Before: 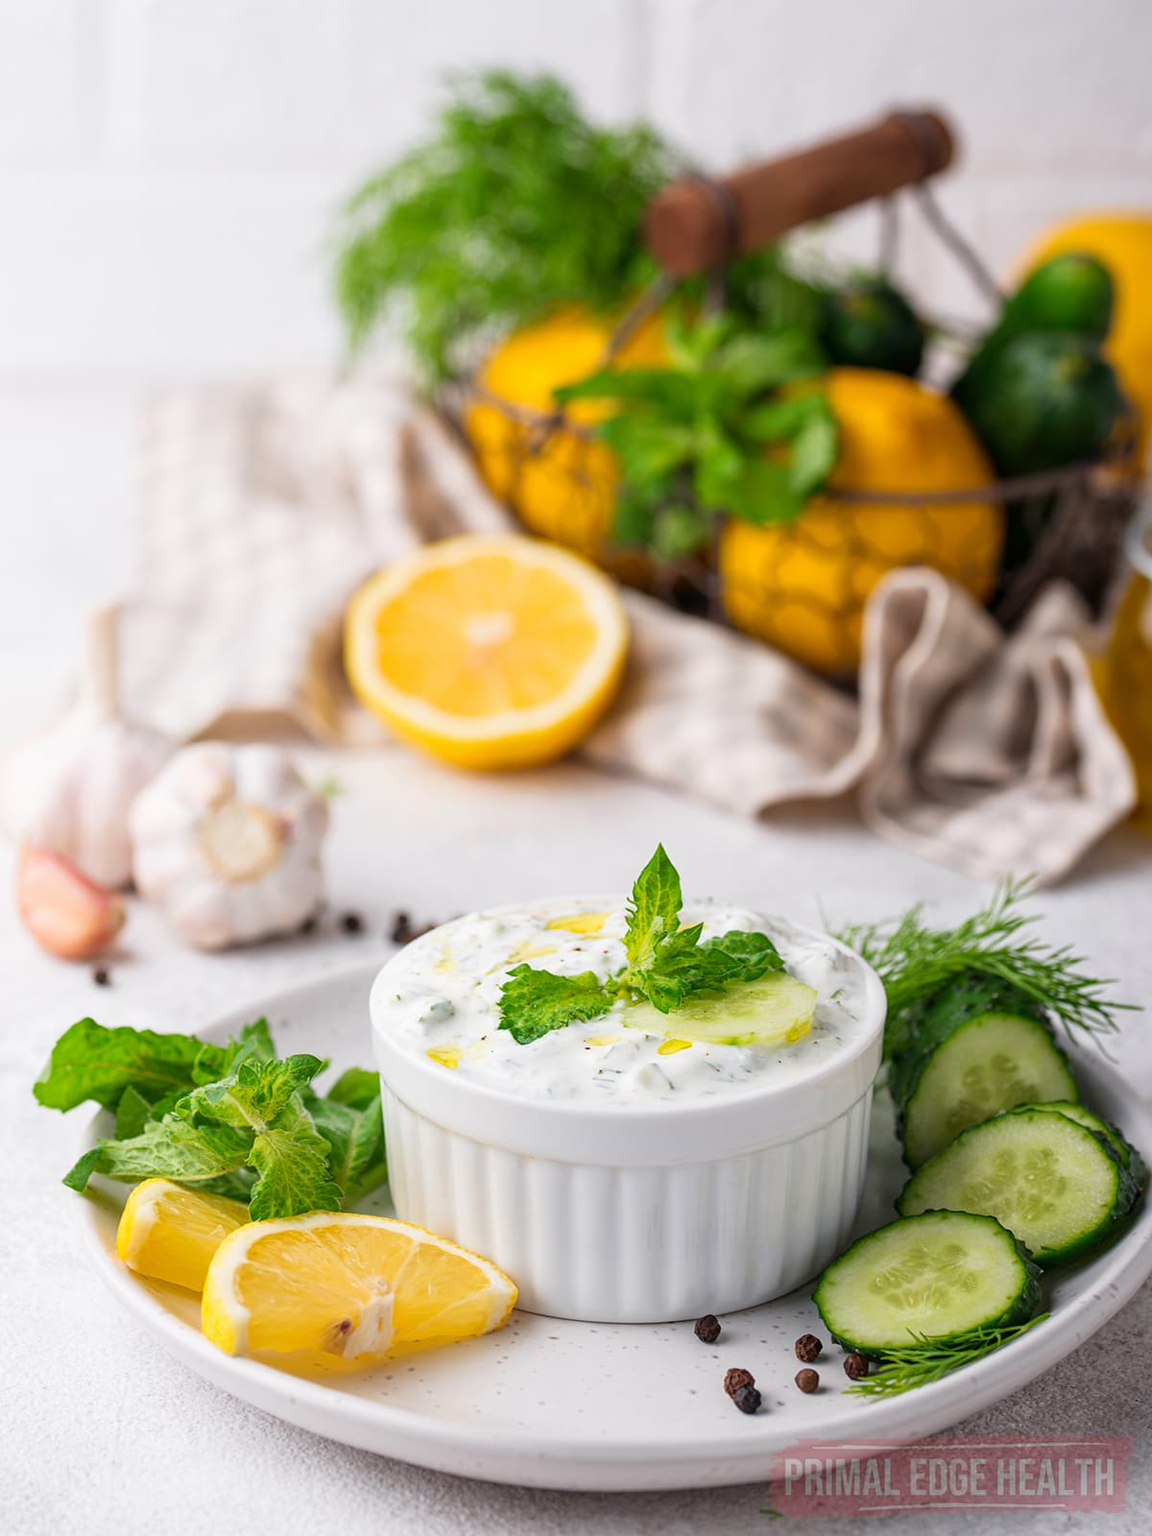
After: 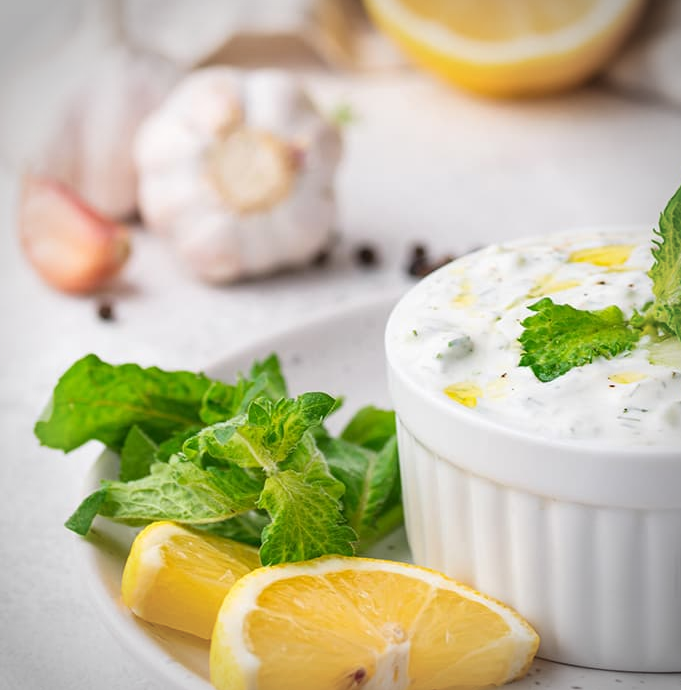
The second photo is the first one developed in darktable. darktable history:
vignetting: center (0, 0.008)
crop: top 44.138%, right 43.173%, bottom 12.719%
